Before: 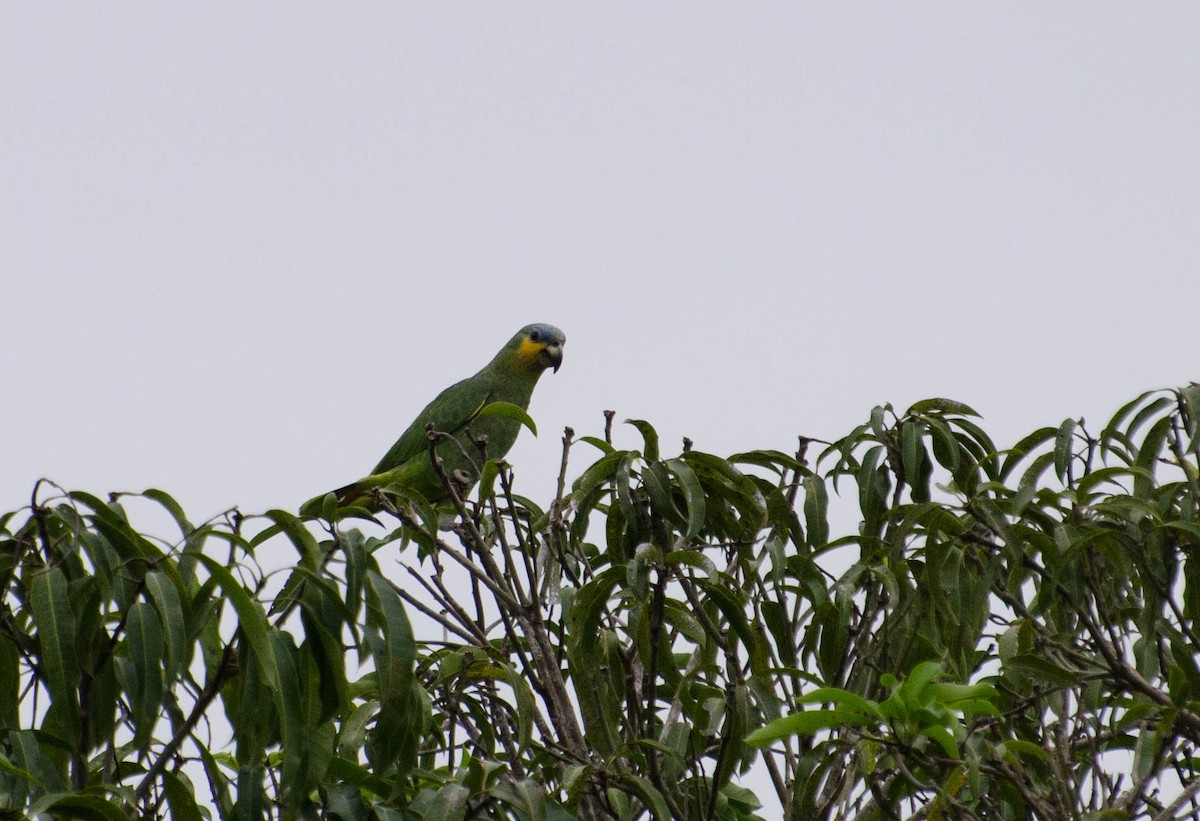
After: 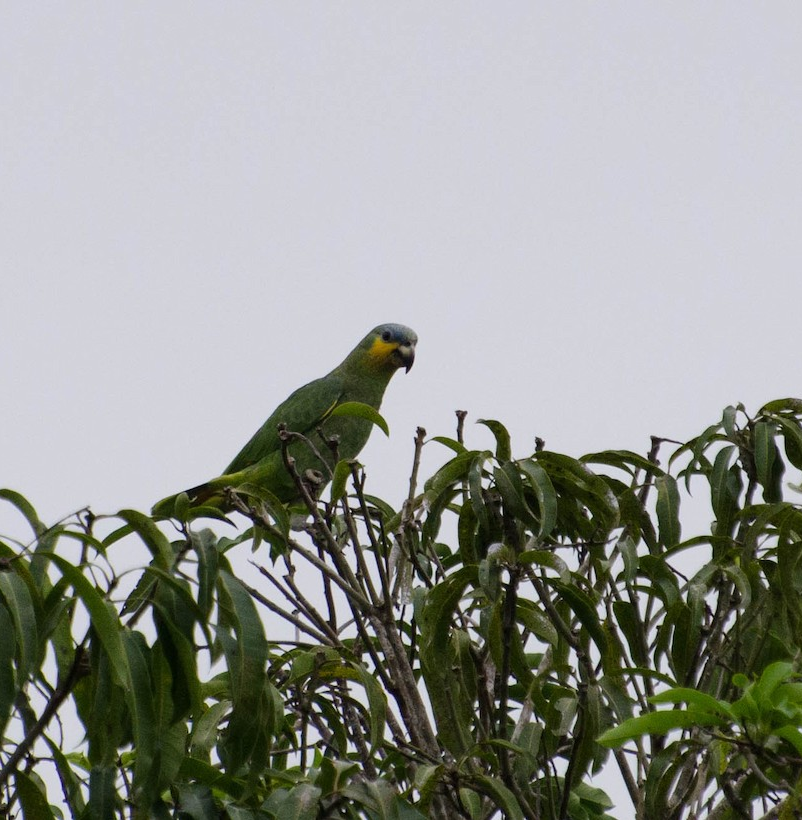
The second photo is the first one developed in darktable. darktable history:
crop and rotate: left 12.397%, right 20.749%
